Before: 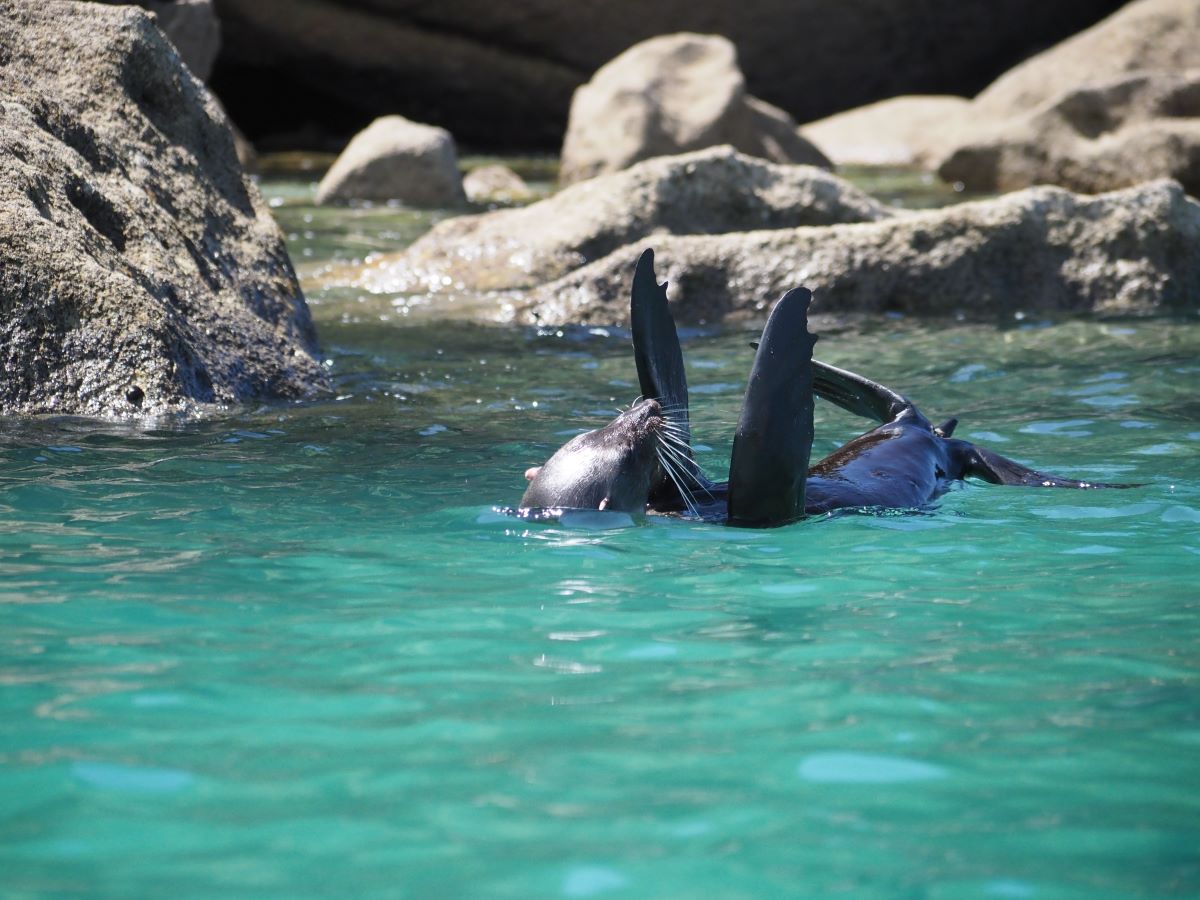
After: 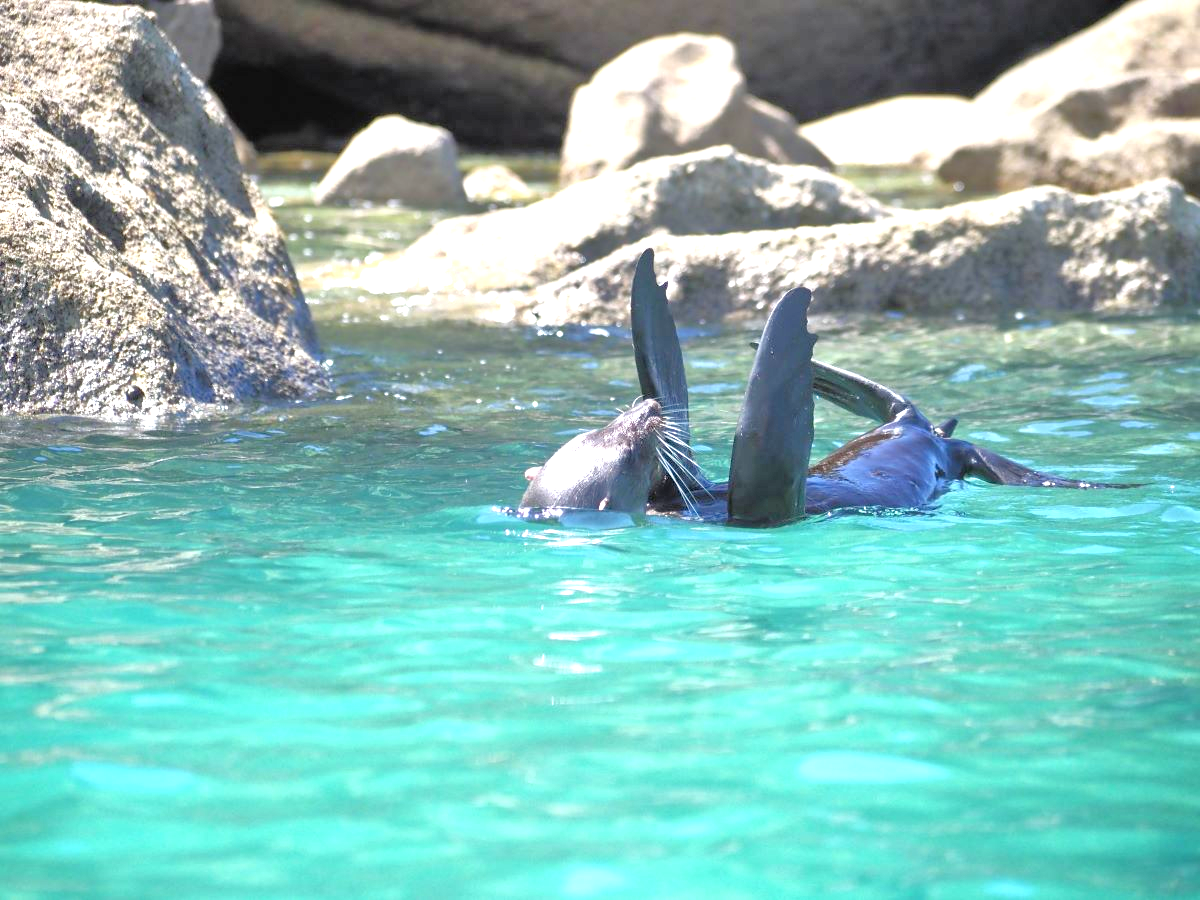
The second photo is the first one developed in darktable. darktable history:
exposure: black level correction 0, exposure 1.125 EV, compensate exposure bias true, compensate highlight preservation false
tone equalizer: -7 EV 0.15 EV, -6 EV 0.6 EV, -5 EV 1.15 EV, -4 EV 1.33 EV, -3 EV 1.15 EV, -2 EV 0.6 EV, -1 EV 0.15 EV, mask exposure compensation -0.5 EV
